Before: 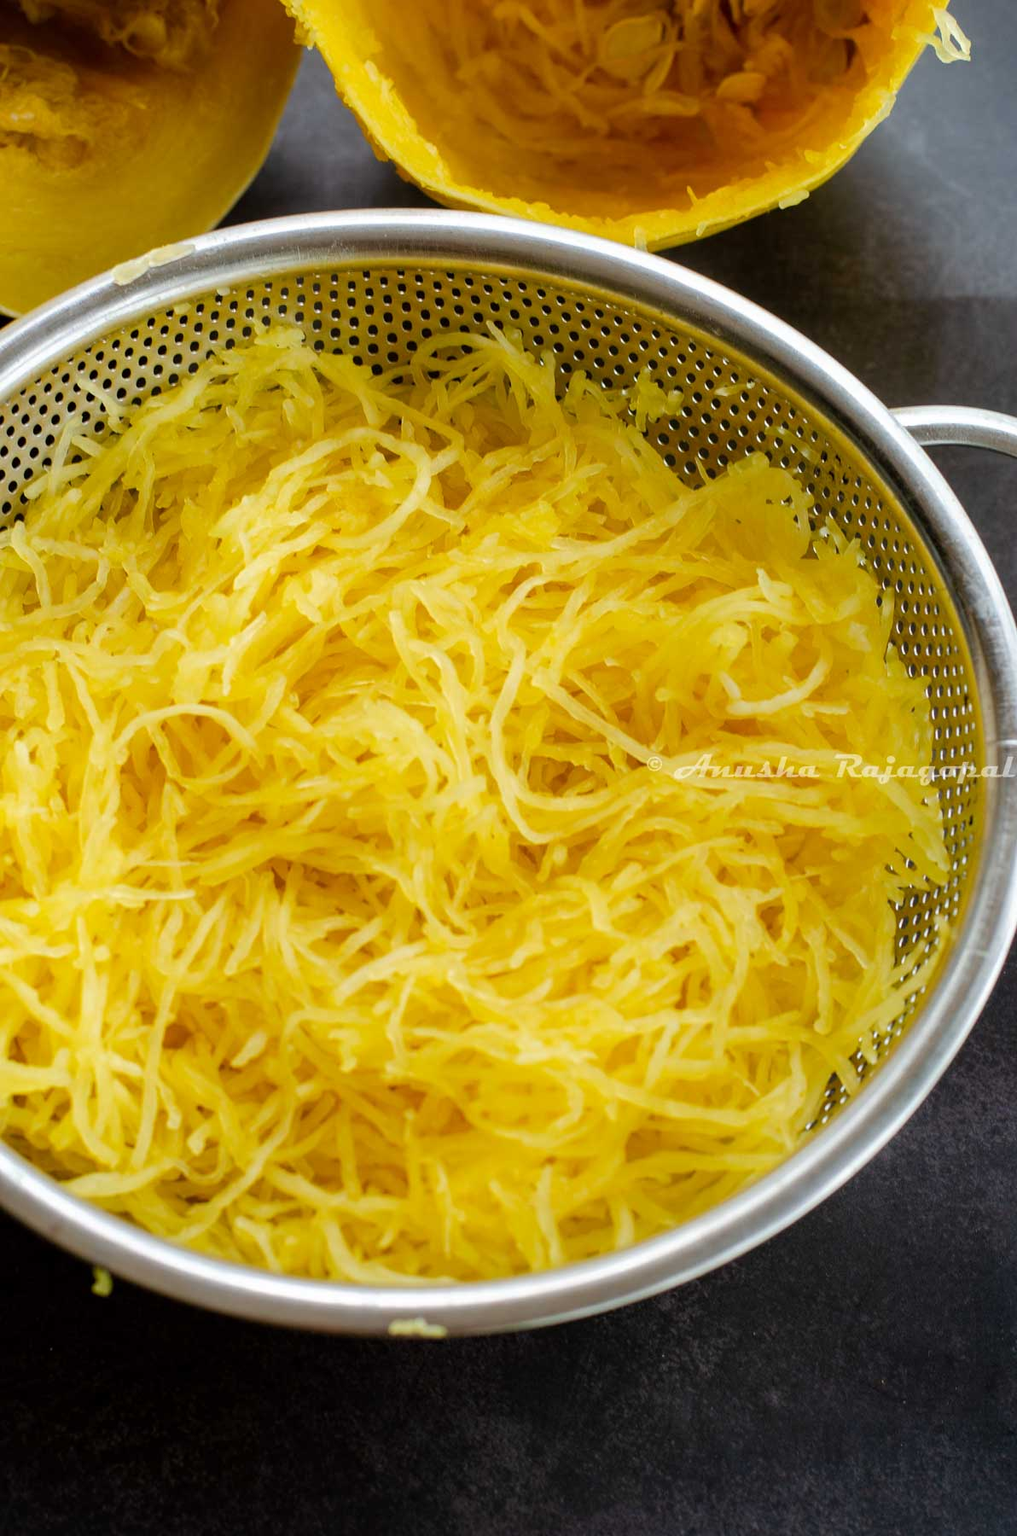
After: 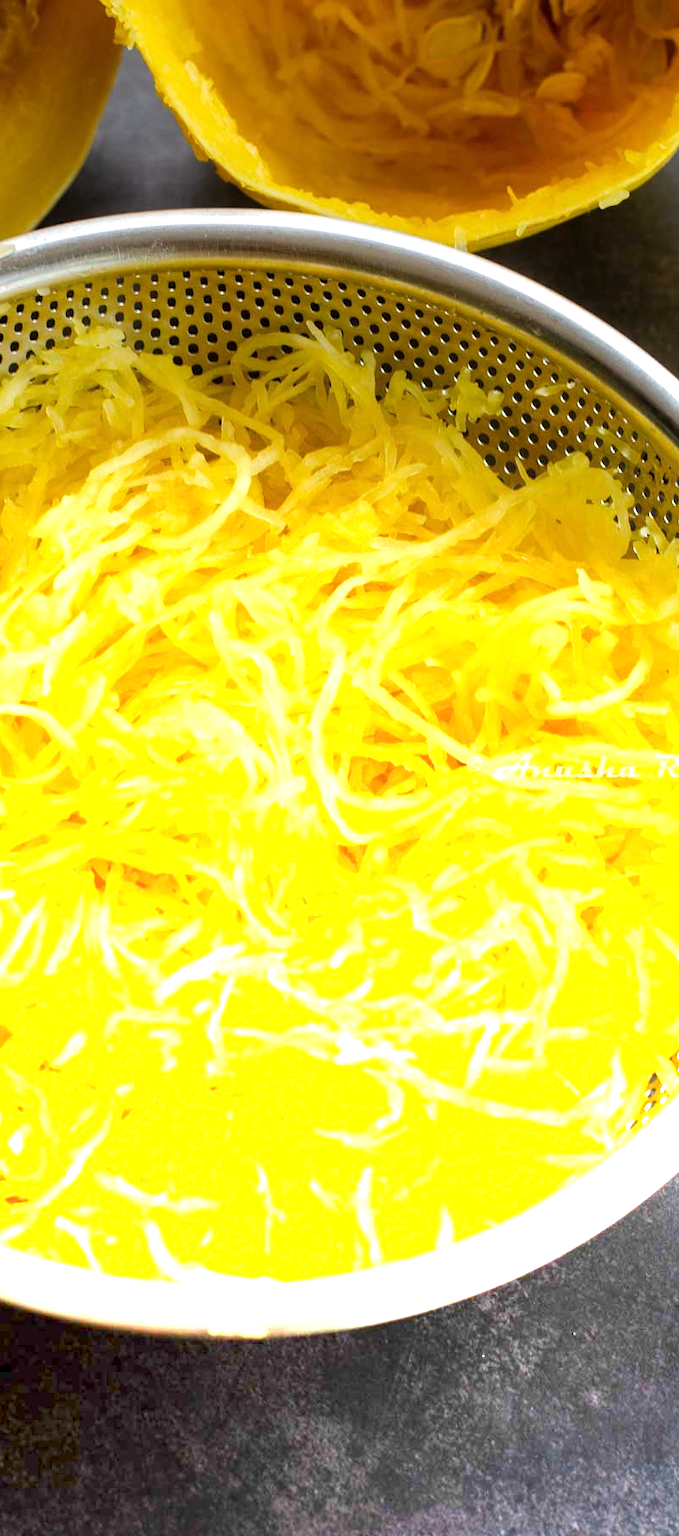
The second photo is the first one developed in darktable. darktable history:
graduated density: density -3.9 EV
crop and rotate: left 17.732%, right 15.423%
exposure: exposure 0.236 EV, compensate highlight preservation false
